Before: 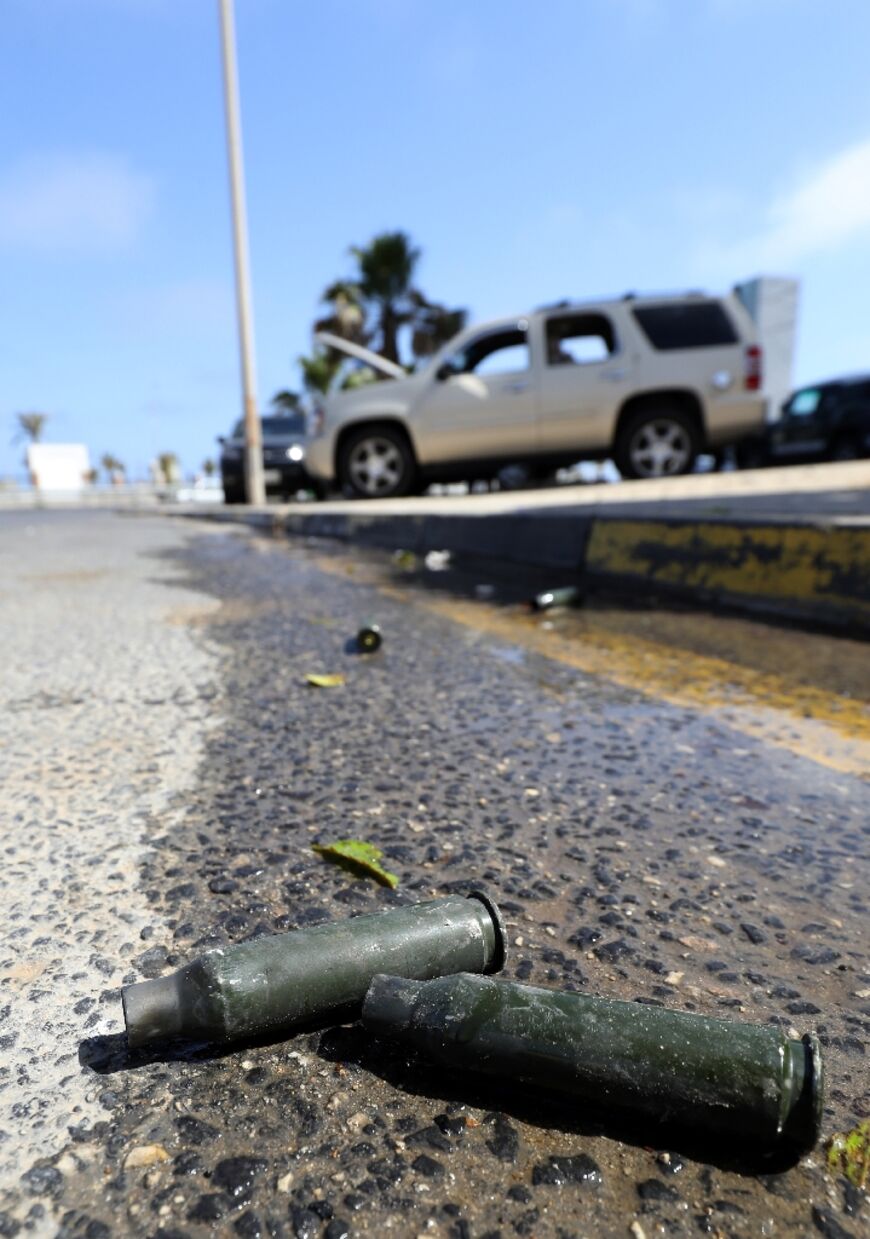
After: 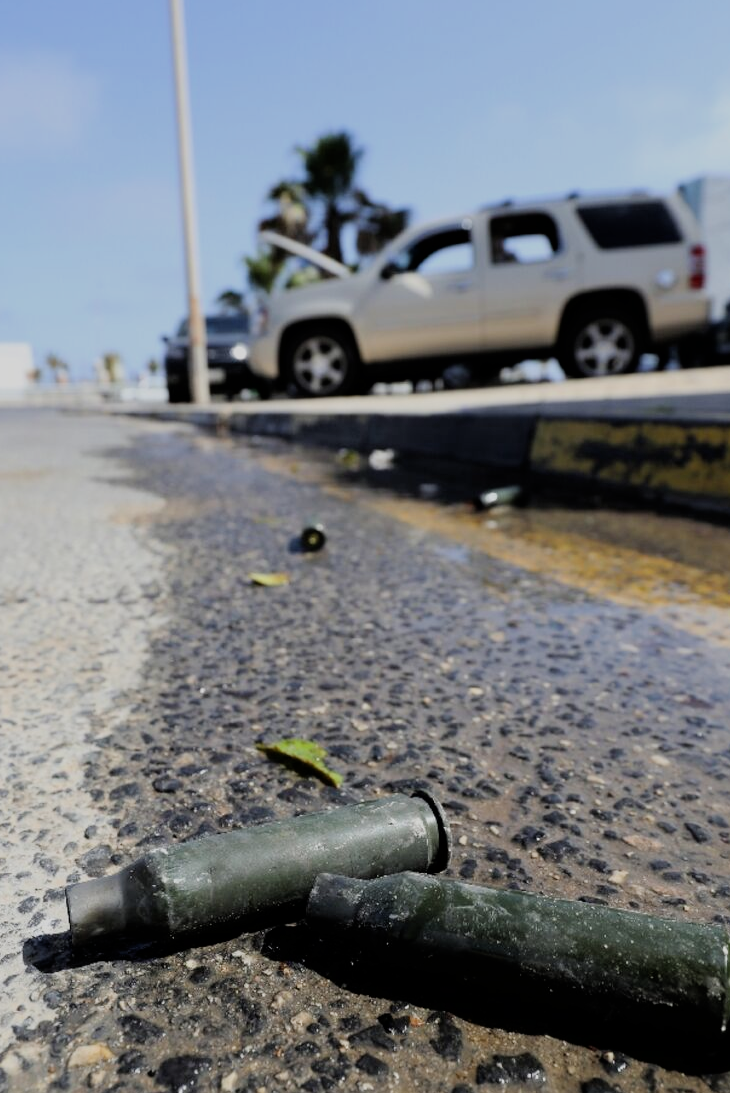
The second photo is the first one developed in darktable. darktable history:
crop: left 6.446%, top 8.188%, right 9.538%, bottom 3.548%
filmic rgb: black relative exposure -7.65 EV, white relative exposure 4.56 EV, hardness 3.61
